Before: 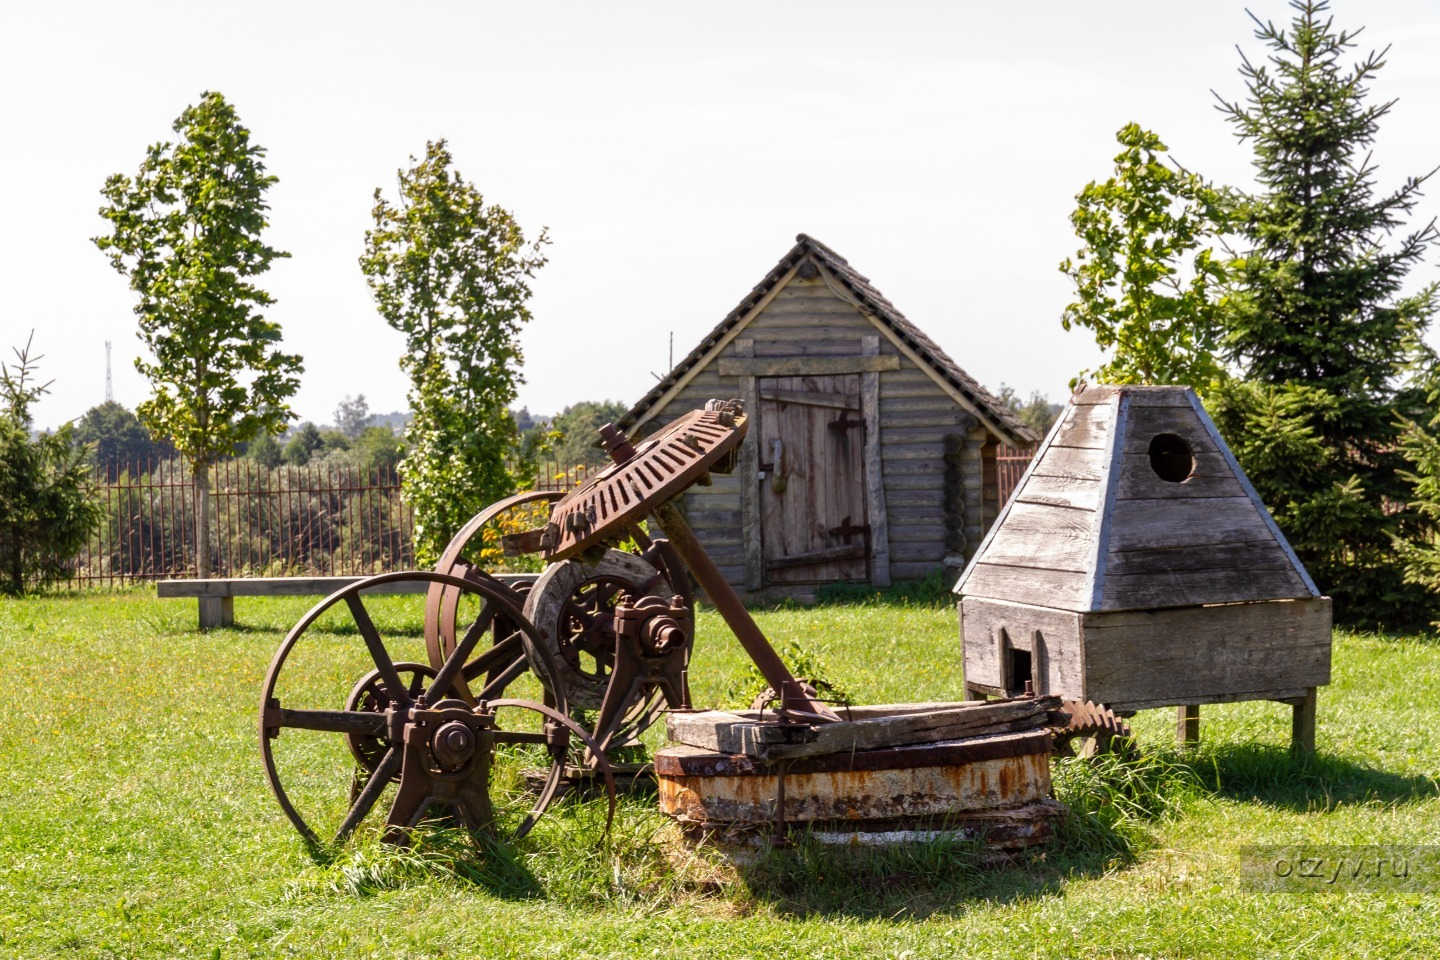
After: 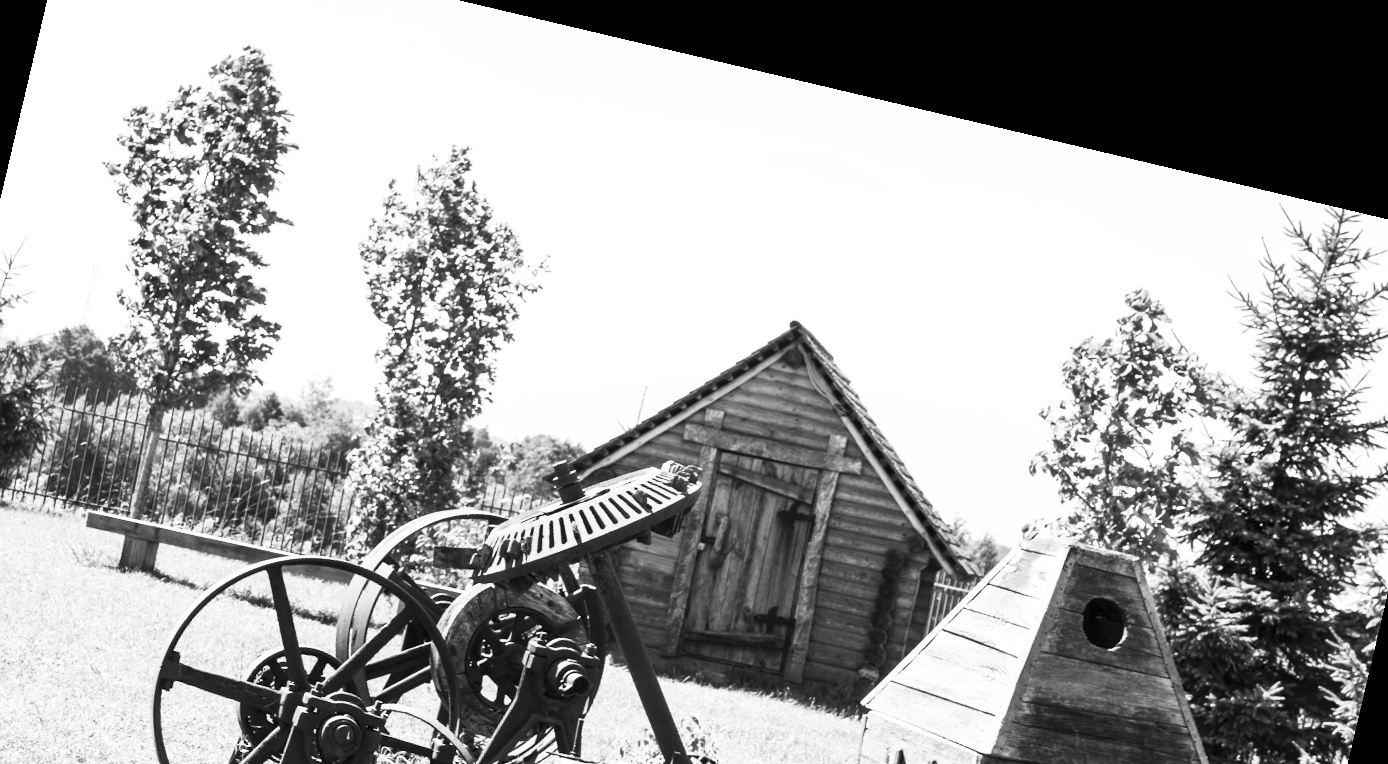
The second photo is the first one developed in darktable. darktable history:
contrast brightness saturation: contrast 0.53, brightness 0.47, saturation -1
rotate and perspective: rotation 13.27°, automatic cropping off
crop and rotate: left 9.345%, top 7.22%, right 4.982%, bottom 32.331%
